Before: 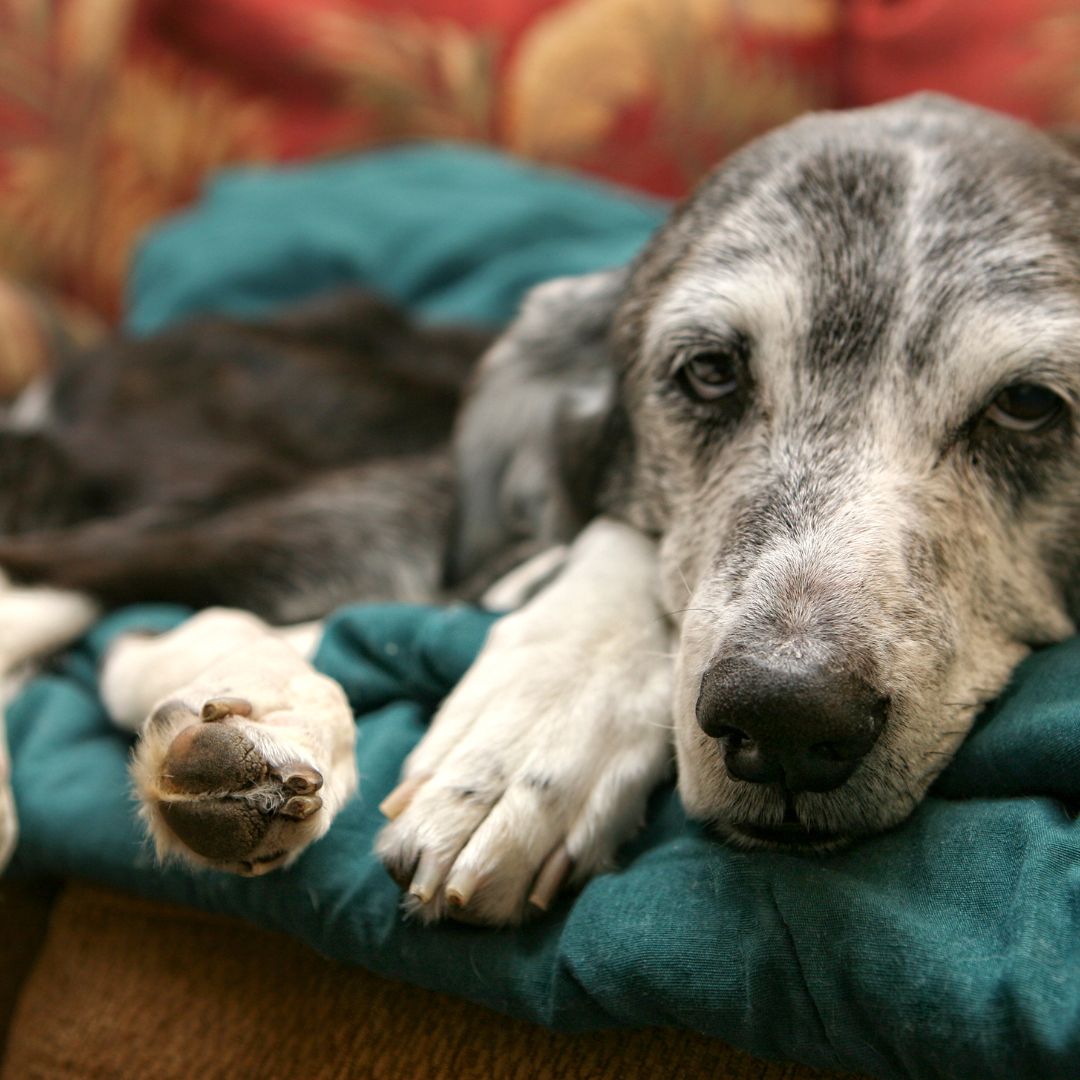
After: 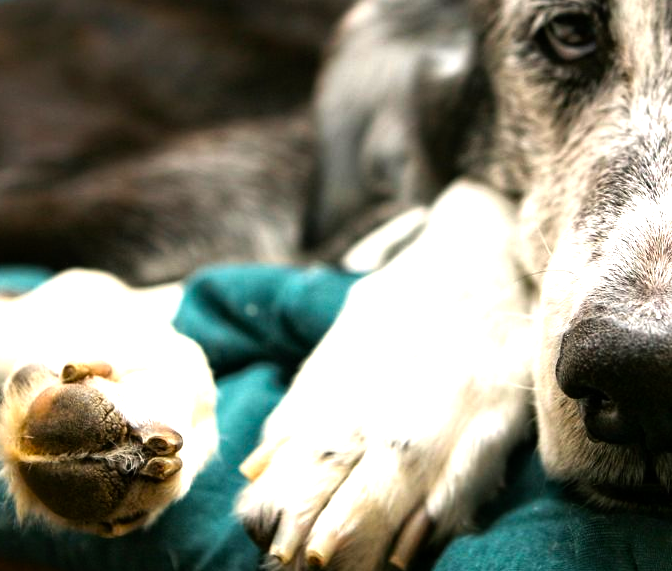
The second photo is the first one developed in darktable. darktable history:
crop: left 13.055%, top 31.42%, right 24.714%, bottom 15.62%
tone equalizer: -8 EV -0.768 EV, -7 EV -0.681 EV, -6 EV -0.602 EV, -5 EV -0.377 EV, -3 EV 0.391 EV, -2 EV 0.6 EV, -1 EV 0.692 EV, +0 EV 0.759 EV
color balance rgb: perceptual saturation grading › global saturation 30.08%, perceptual brilliance grading › global brilliance -17.455%, perceptual brilliance grading › highlights 29.294%
